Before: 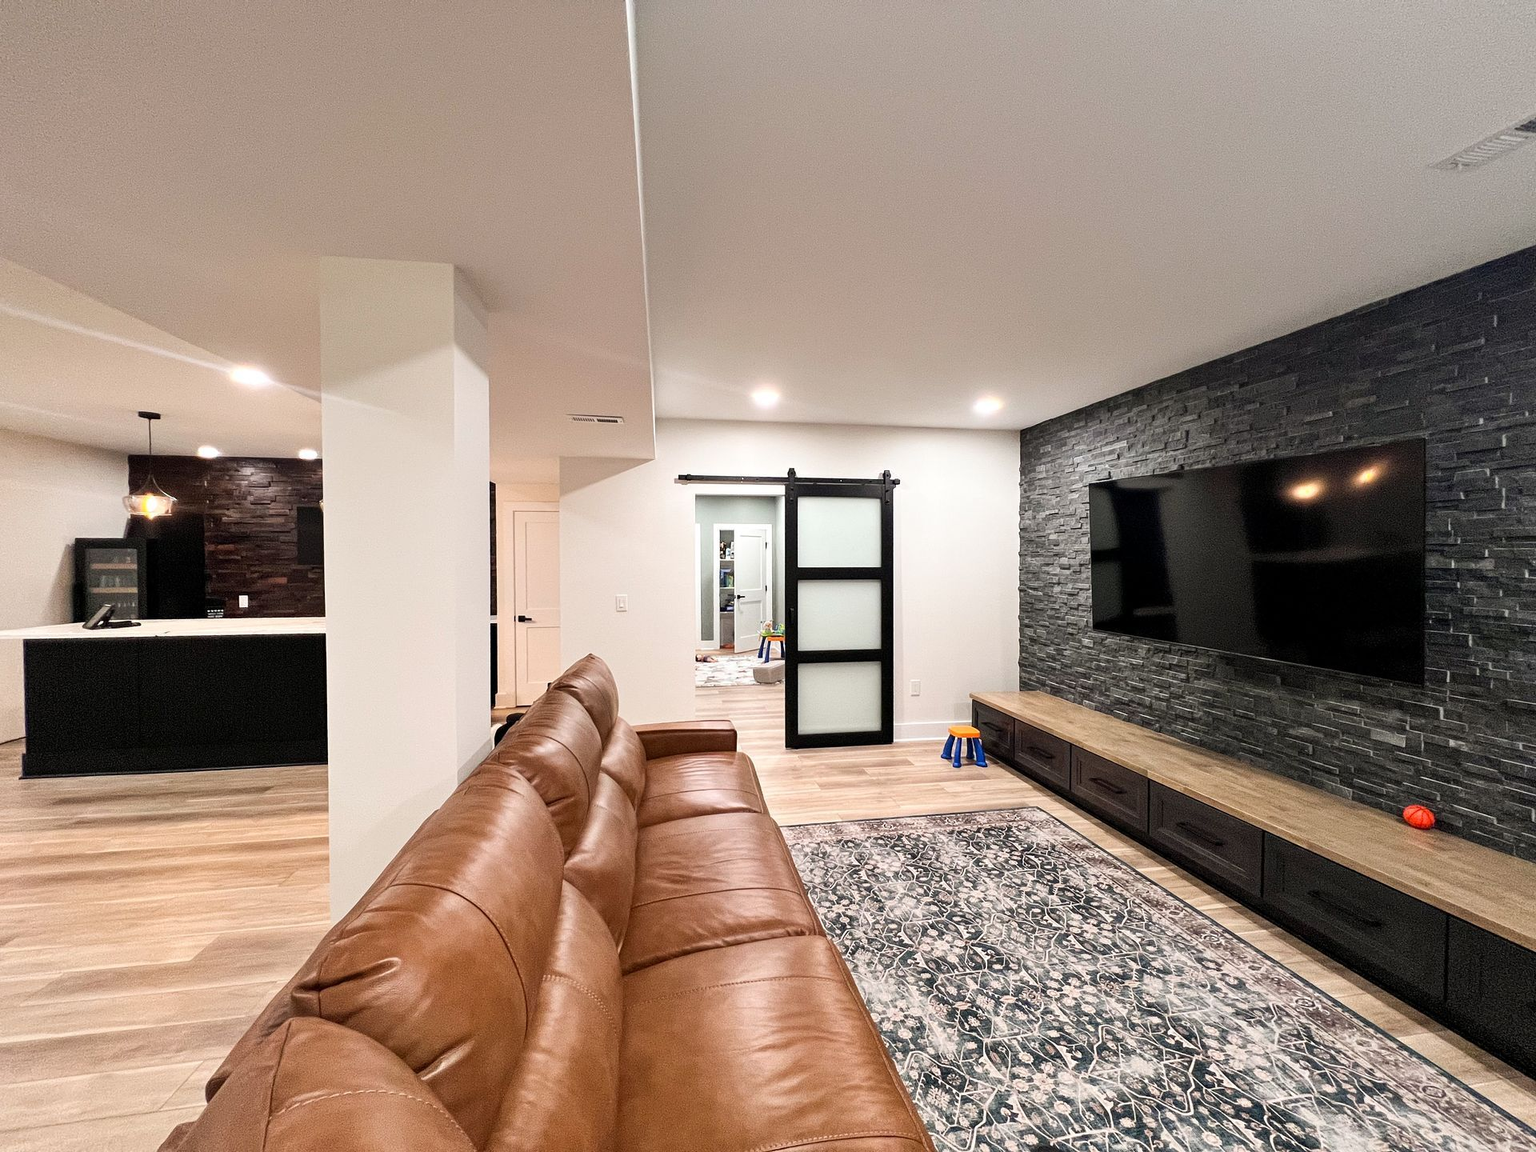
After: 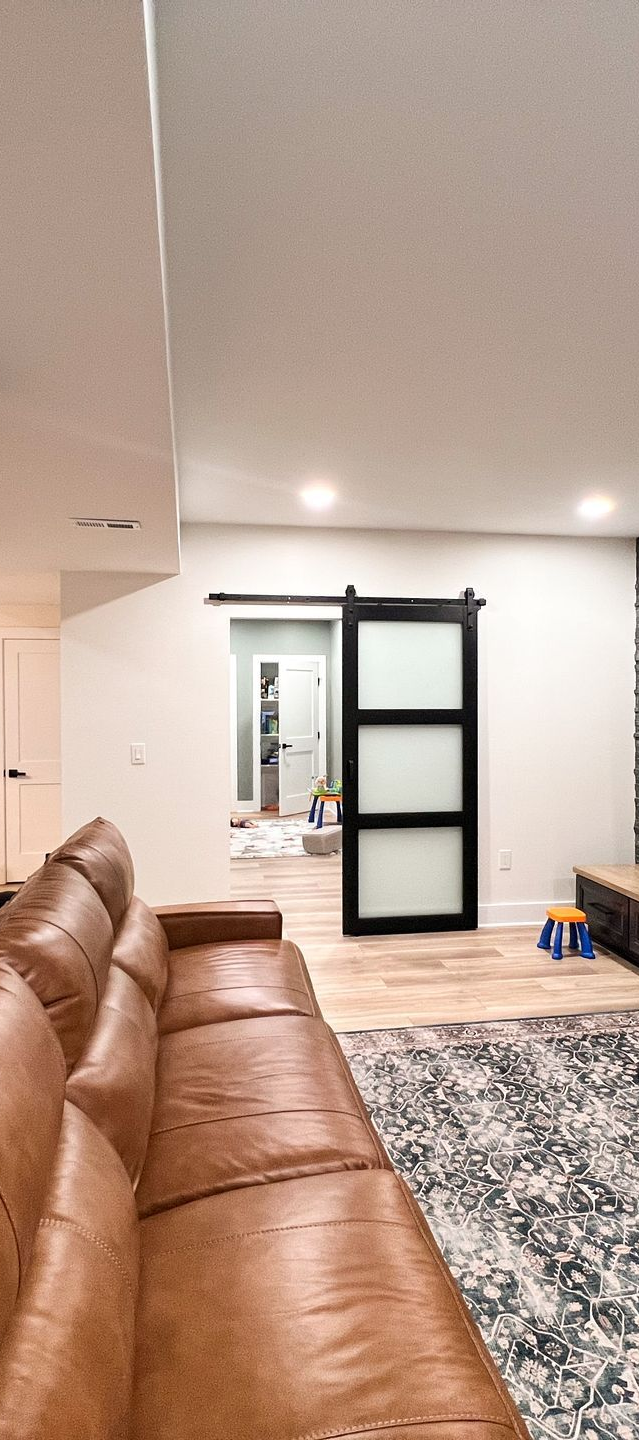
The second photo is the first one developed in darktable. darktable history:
crop: left 33.302%, right 33.402%
